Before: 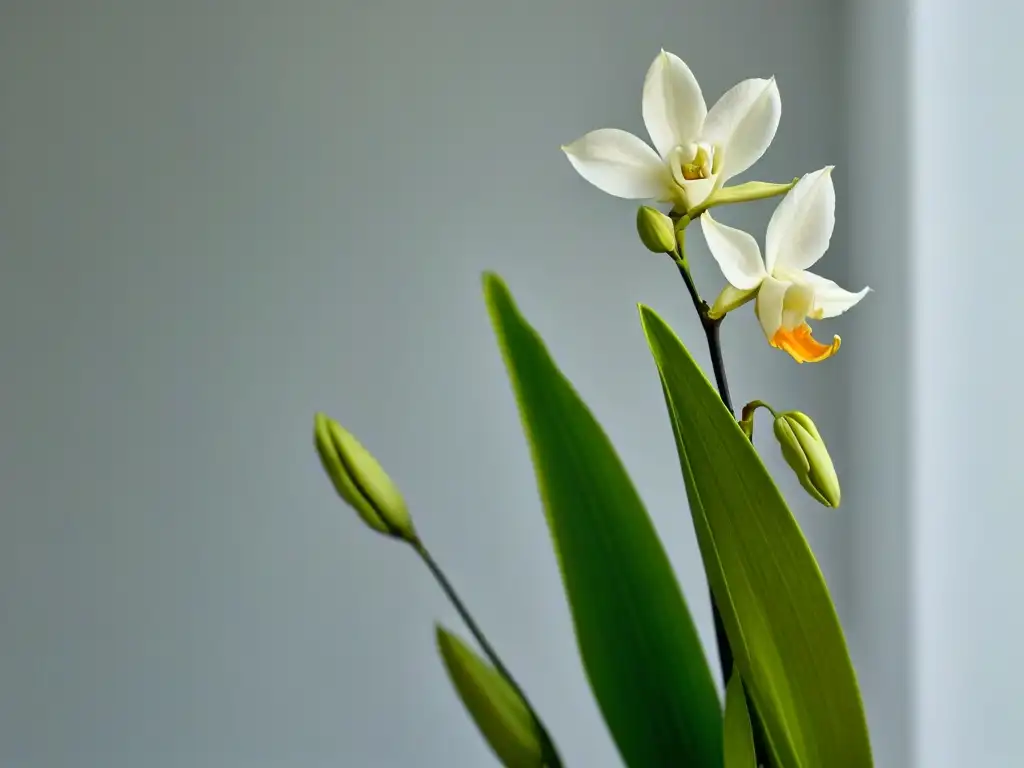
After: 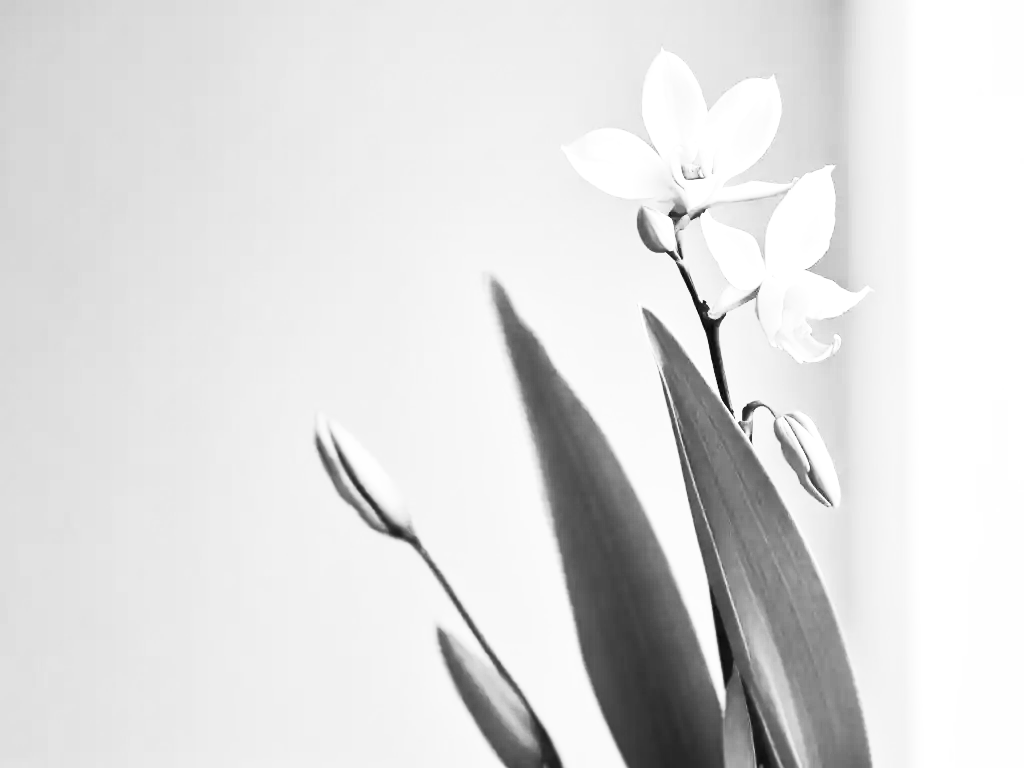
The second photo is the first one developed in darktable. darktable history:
contrast brightness saturation: contrast 0.53, brightness 0.47, saturation -1
exposure: black level correction 0, exposure 0.7 EV, compensate exposure bias true, compensate highlight preservation false
